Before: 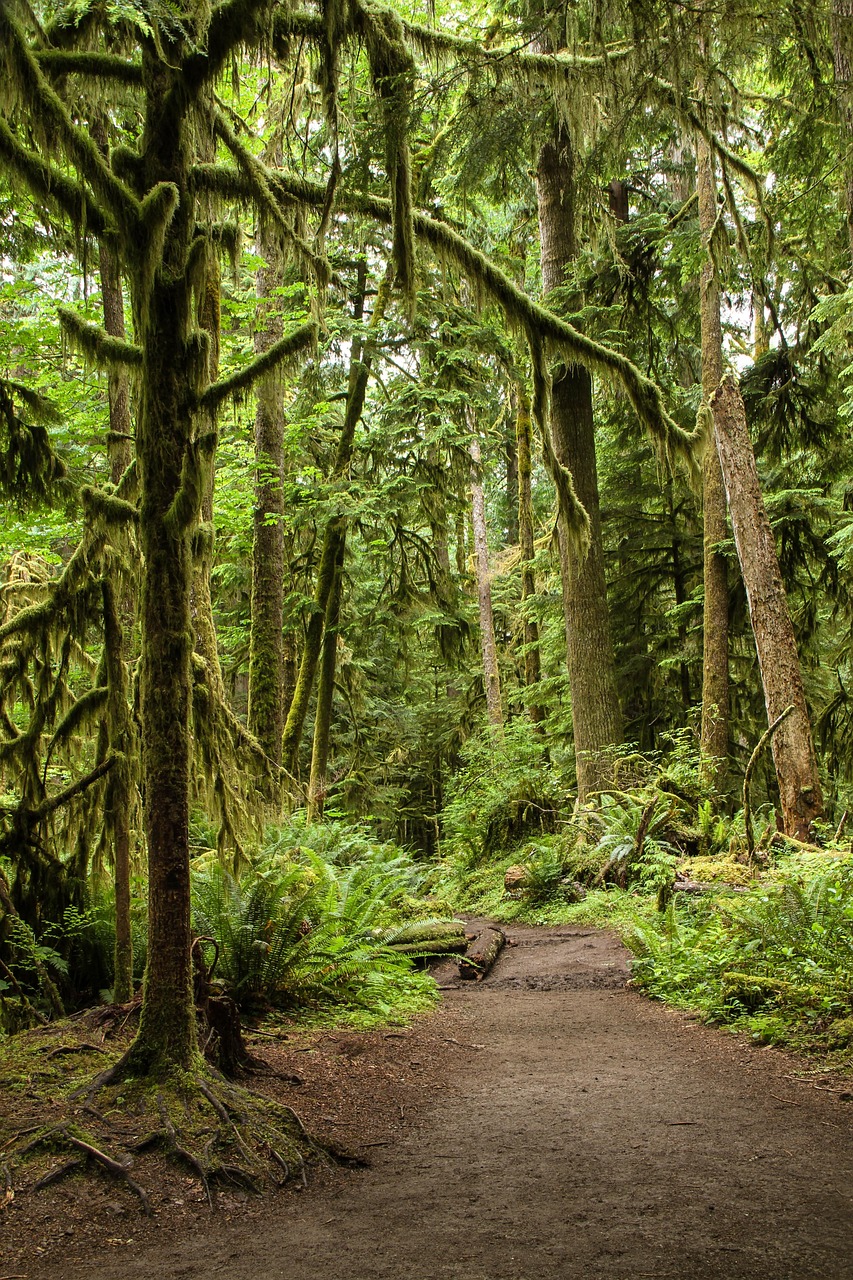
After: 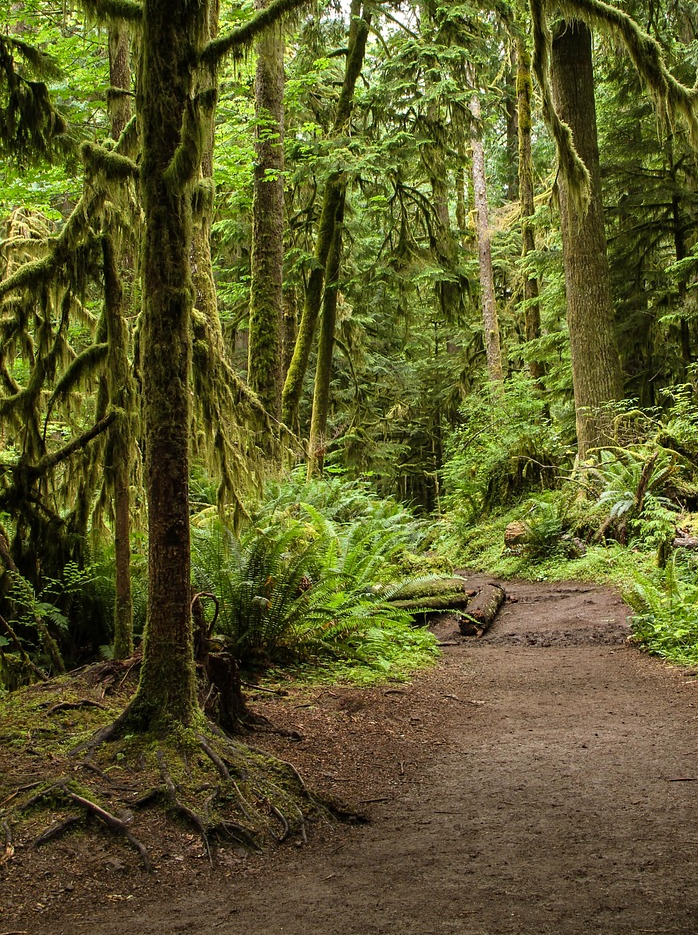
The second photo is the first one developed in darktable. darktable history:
haze removal: compatibility mode true, adaptive false
crop: top 26.881%, right 18.06%
